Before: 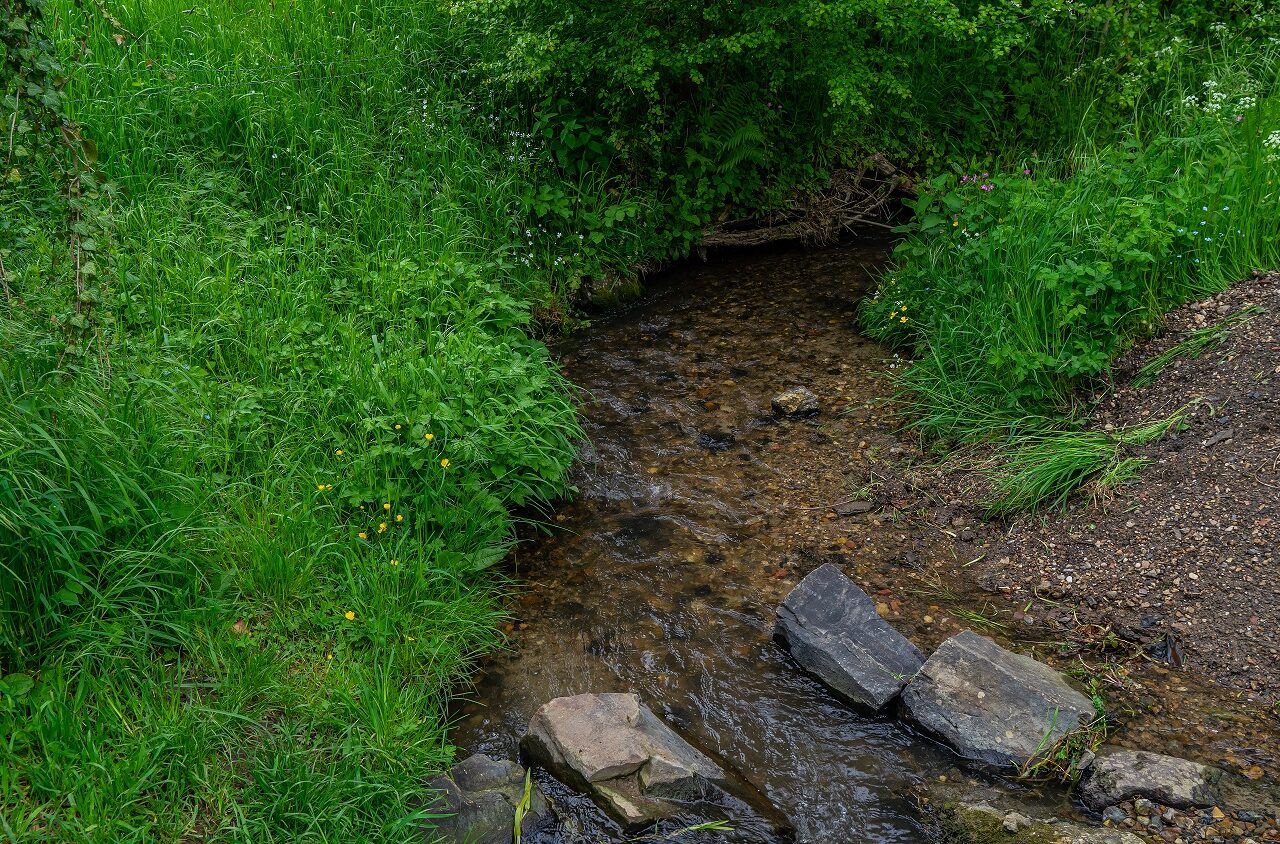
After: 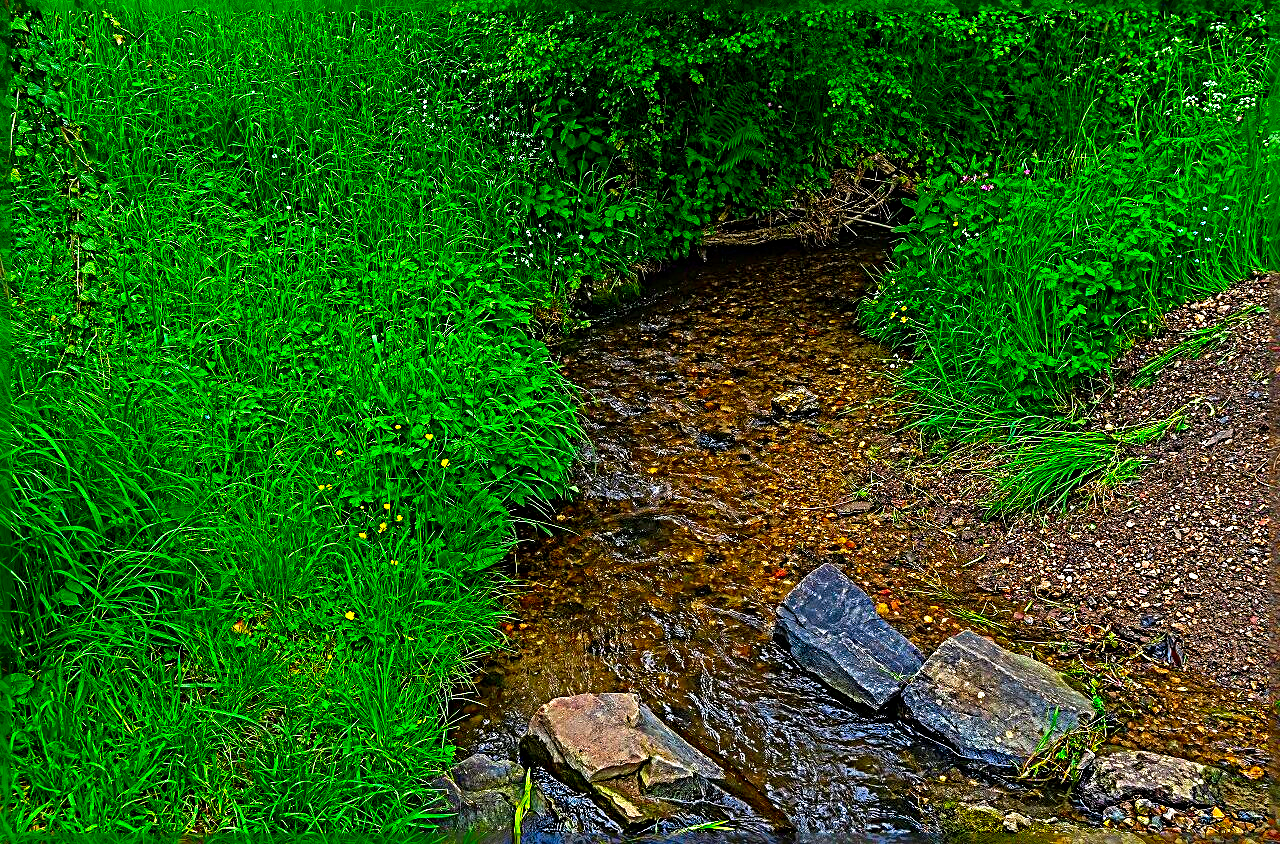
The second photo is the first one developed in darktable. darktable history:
sharpen: radius 4.001, amount 2
color correction: saturation 3
